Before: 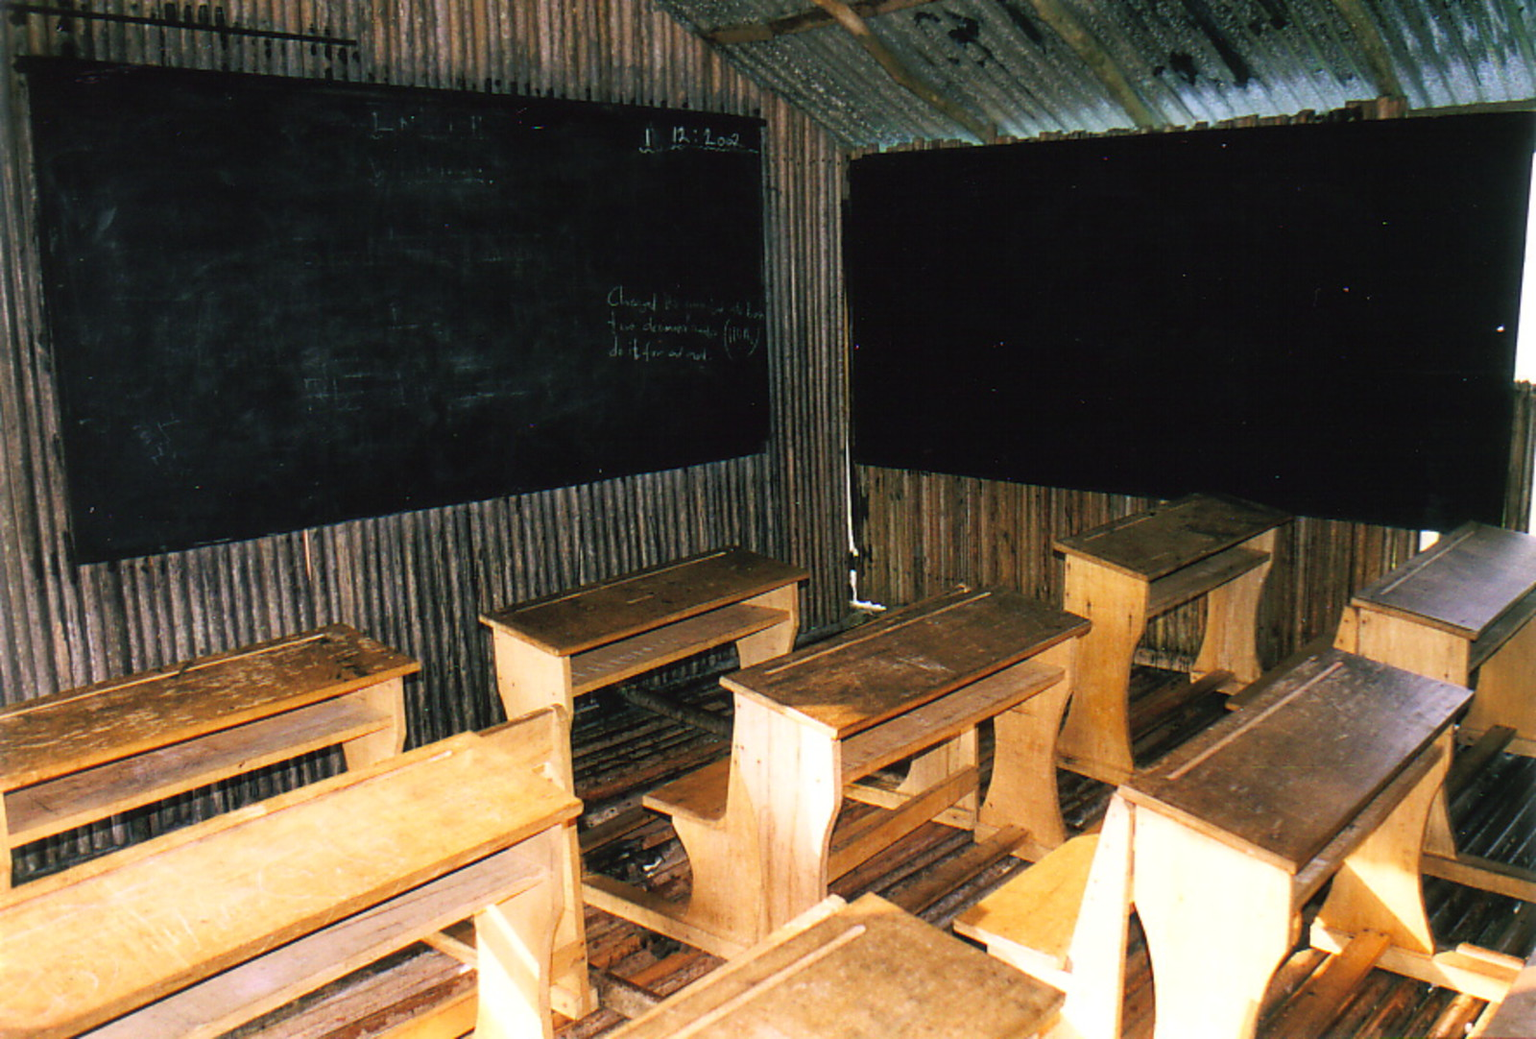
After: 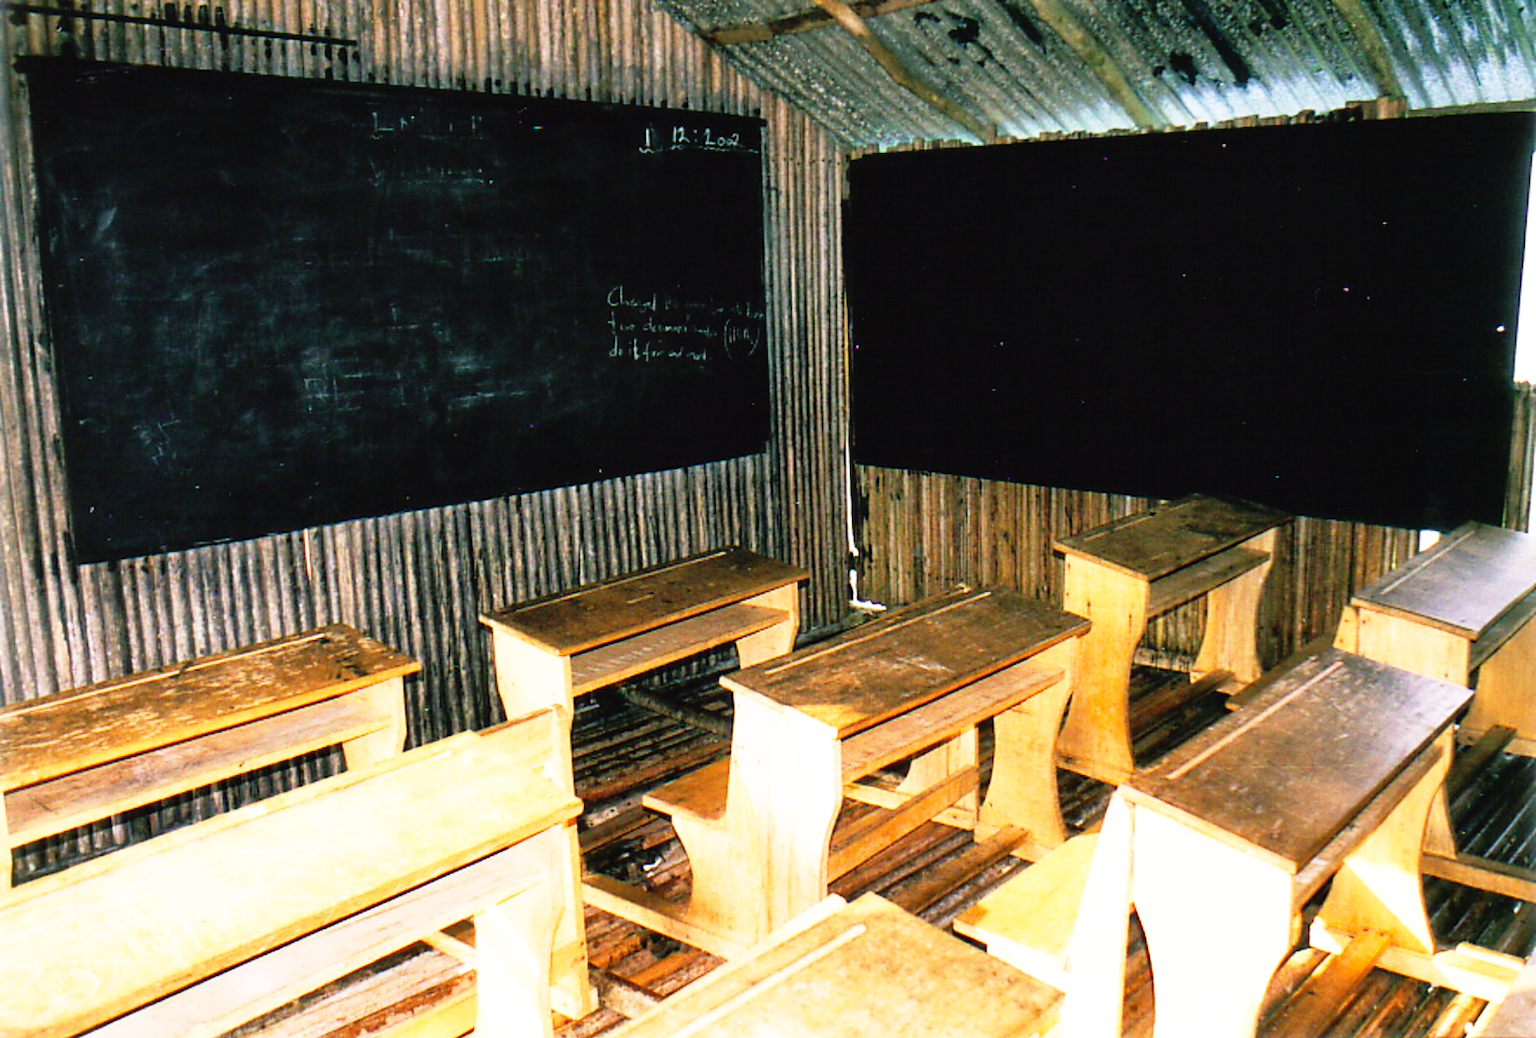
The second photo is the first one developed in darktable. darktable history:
base curve: curves: ch0 [(0, 0) (0.012, 0.01) (0.073, 0.168) (0.31, 0.711) (0.645, 0.957) (1, 1)], preserve colors none
shadows and highlights: radius 125.46, shadows 30.51, highlights -30.51, low approximation 0.01, soften with gaussian
